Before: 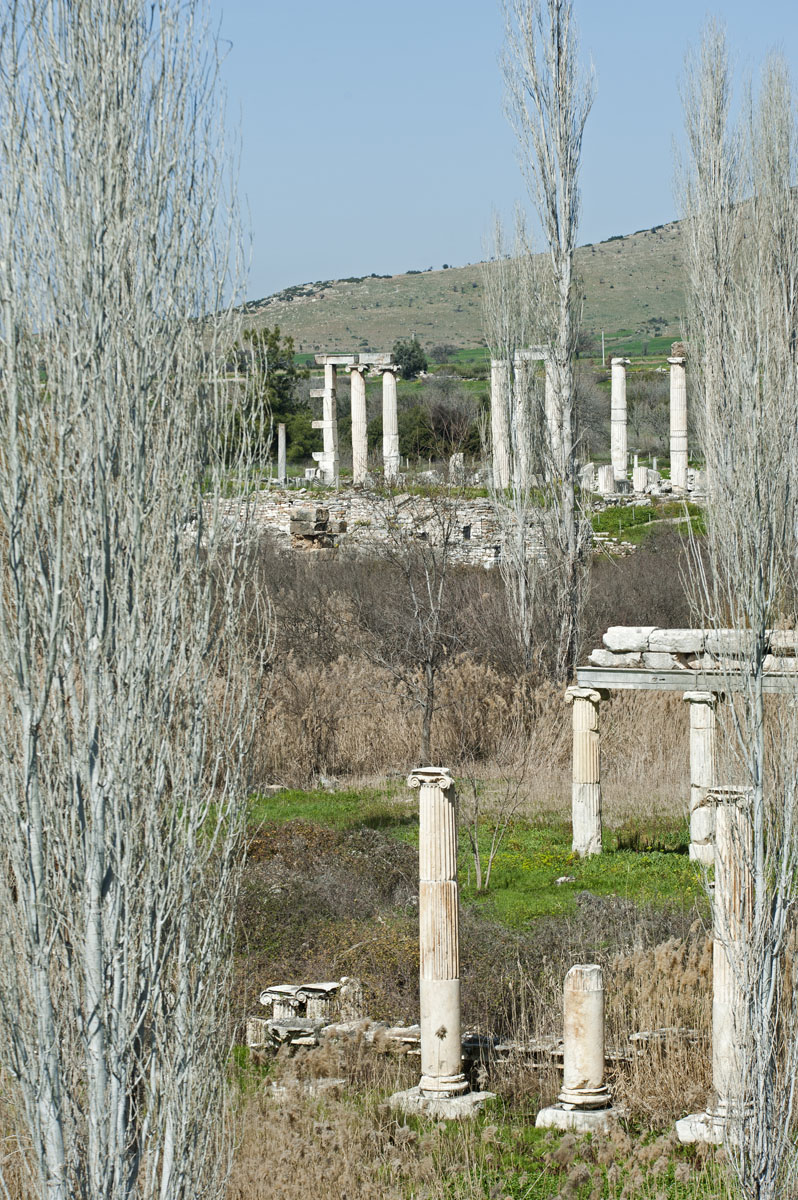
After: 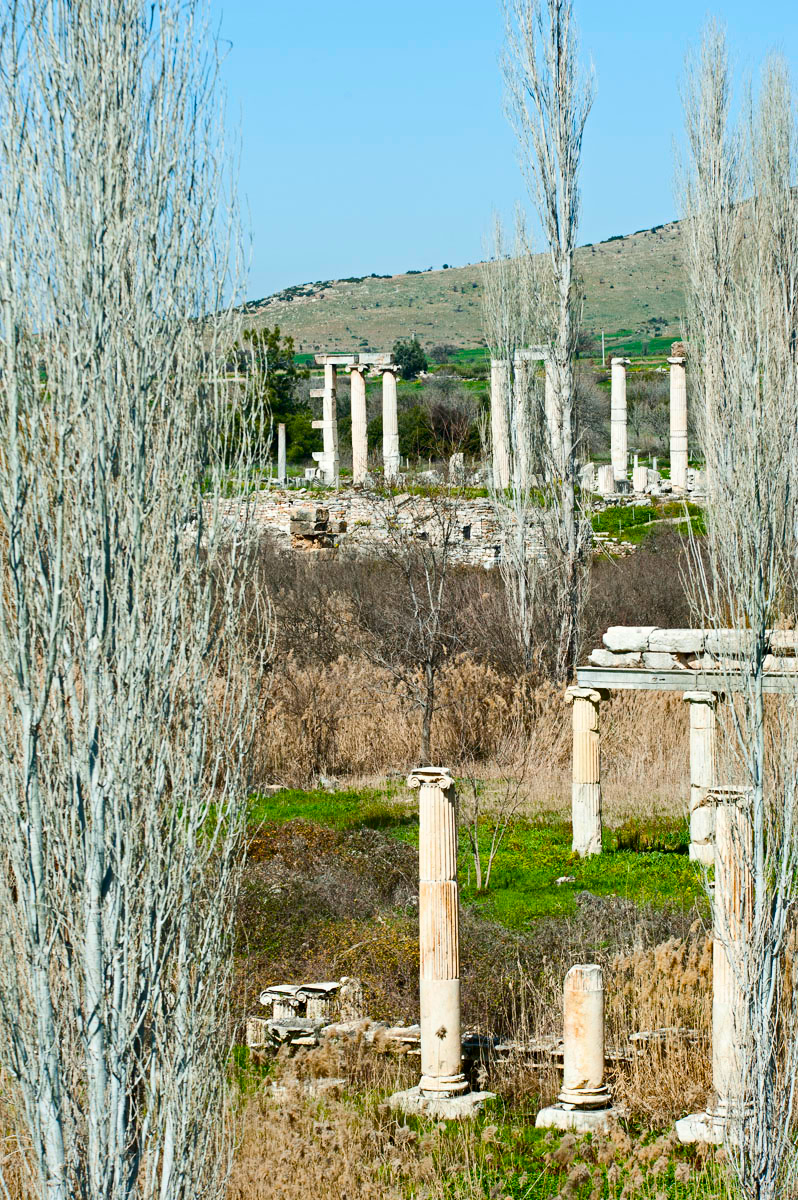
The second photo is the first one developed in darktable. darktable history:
contrast brightness saturation: contrast 0.22
rotate and perspective: automatic cropping off
color balance rgb: linear chroma grading › global chroma 15%, perceptual saturation grading › global saturation 30%
